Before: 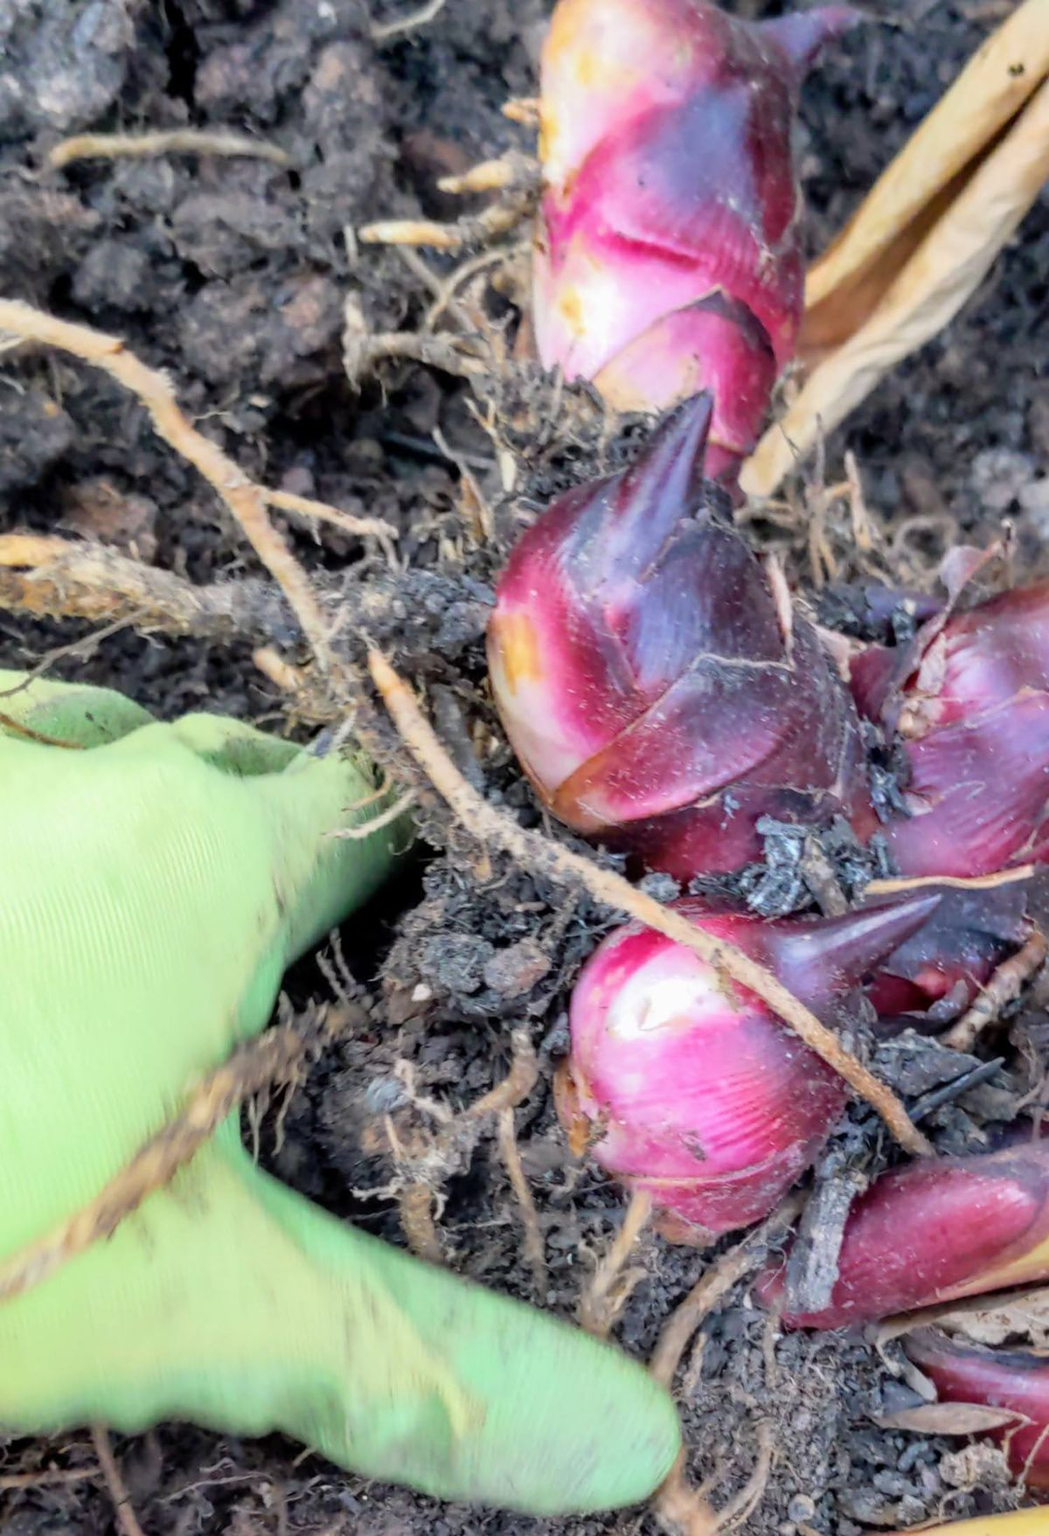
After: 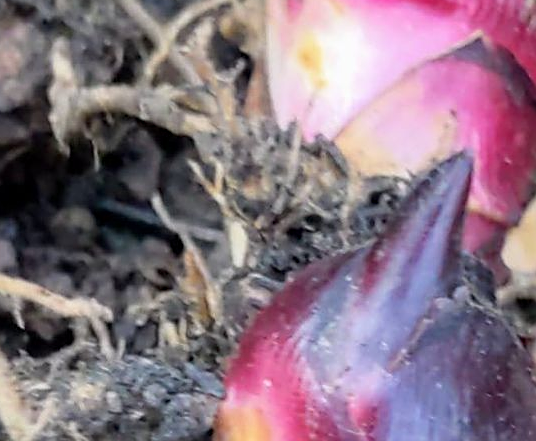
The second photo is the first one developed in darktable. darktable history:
sharpen: on, module defaults
crop: left 28.64%, top 16.832%, right 26.637%, bottom 58.055%
tone equalizer: on, module defaults
